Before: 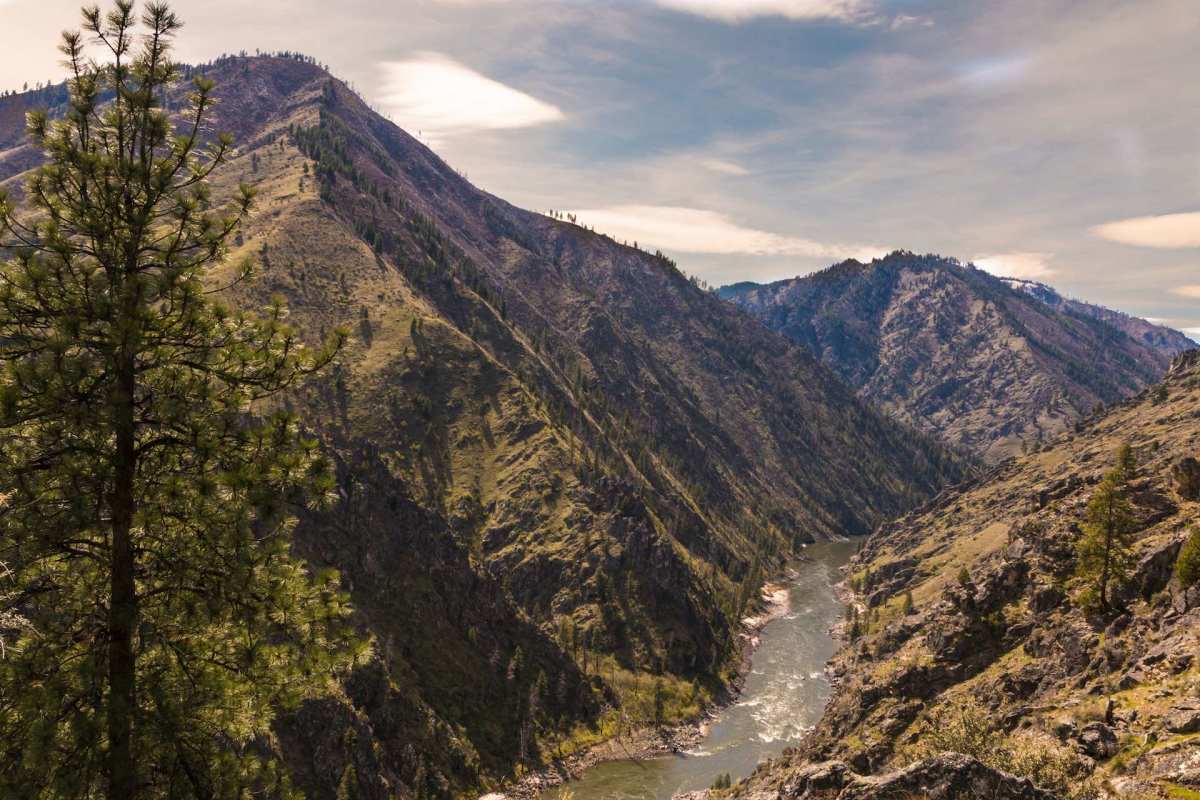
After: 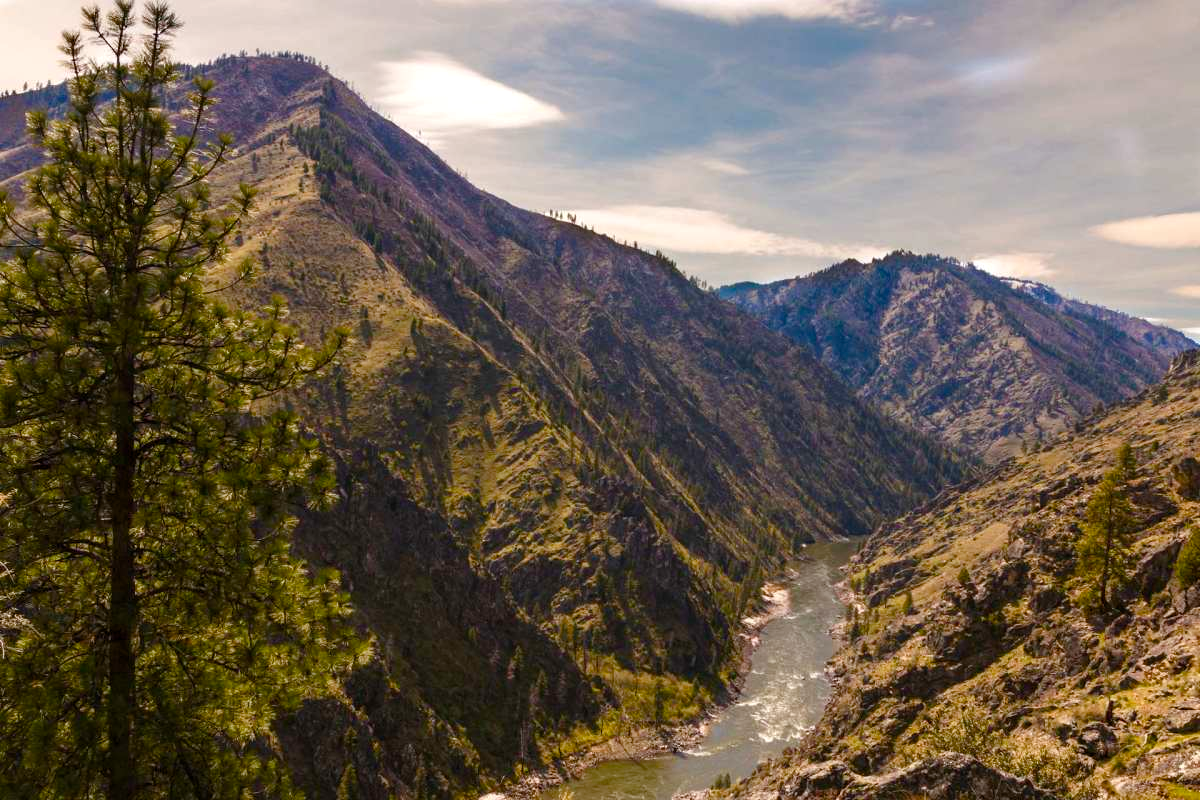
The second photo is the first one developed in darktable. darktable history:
color balance rgb: perceptual saturation grading › global saturation 20%, perceptual saturation grading › highlights -24.747%, perceptual saturation grading › shadows 49.529%, contrast 4.062%
